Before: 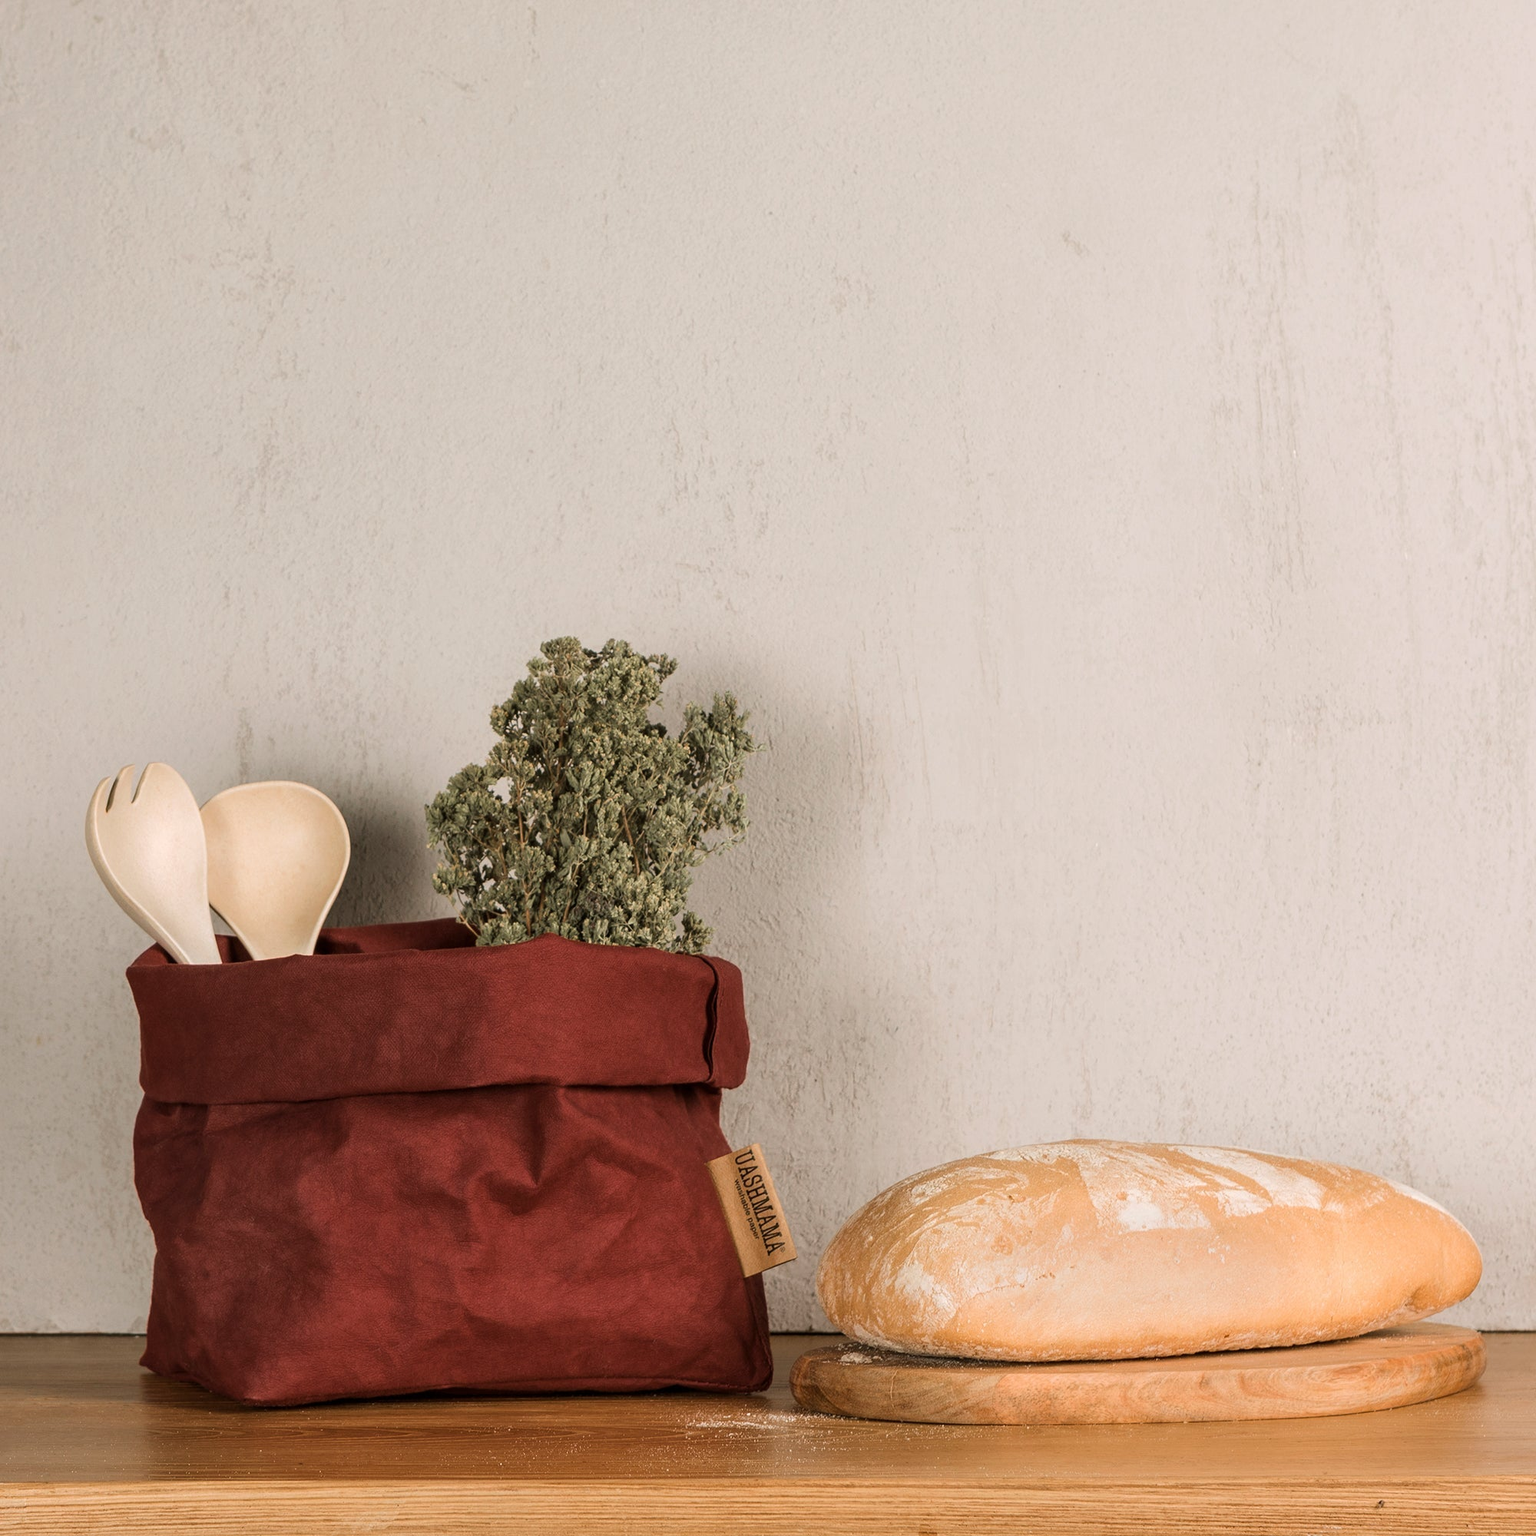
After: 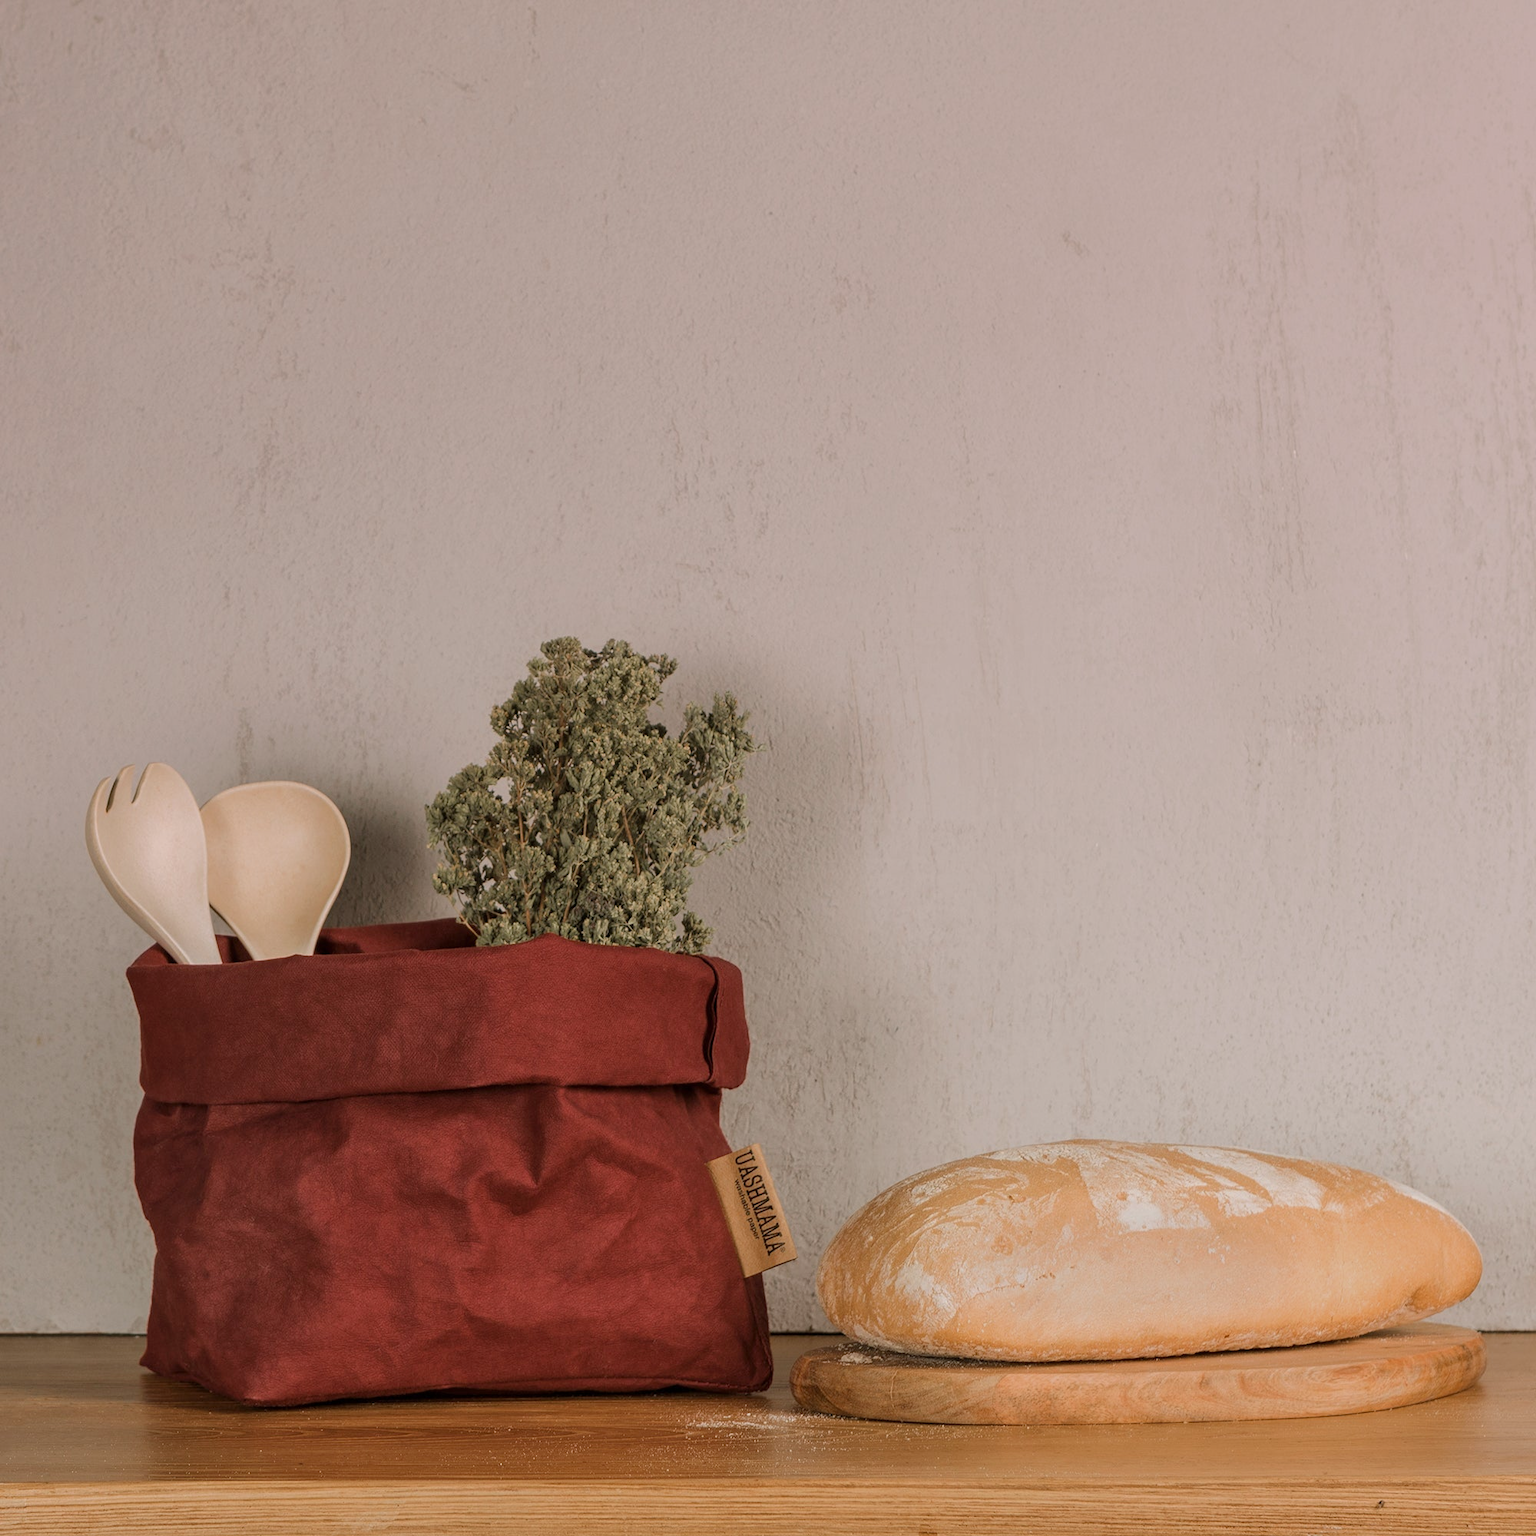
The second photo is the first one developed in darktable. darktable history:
graduated density: density 0.38 EV, hardness 21%, rotation -6.11°, saturation 32%
tone equalizer: -8 EV 0.25 EV, -7 EV 0.417 EV, -6 EV 0.417 EV, -5 EV 0.25 EV, -3 EV -0.25 EV, -2 EV -0.417 EV, -1 EV -0.417 EV, +0 EV -0.25 EV, edges refinement/feathering 500, mask exposure compensation -1.57 EV, preserve details guided filter
